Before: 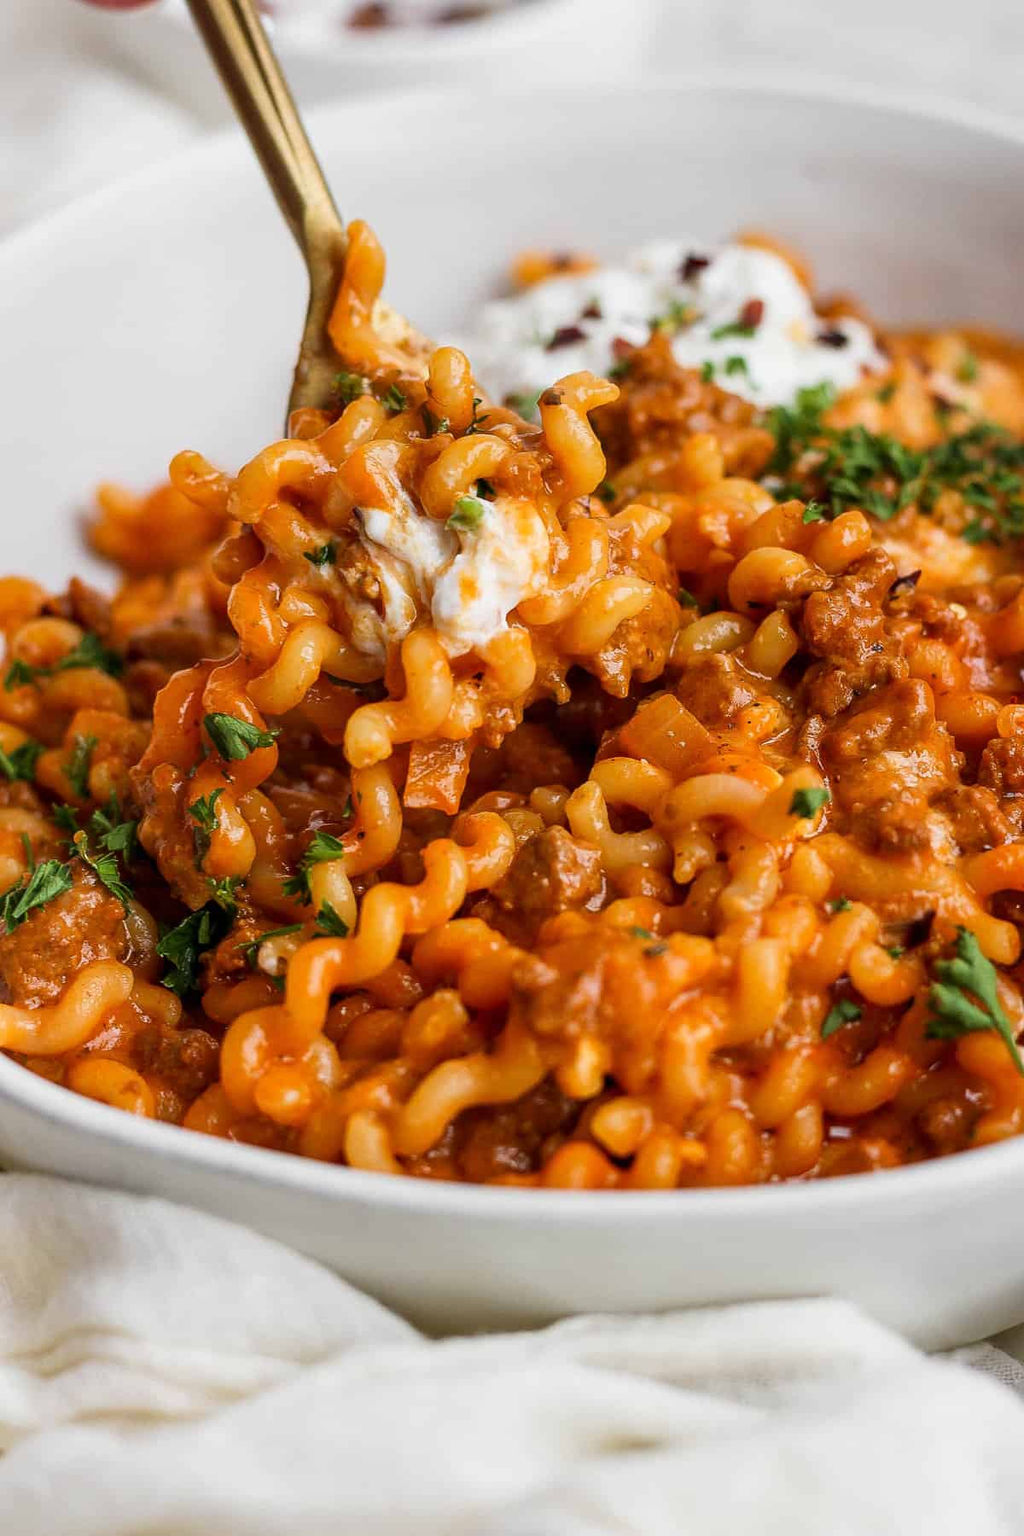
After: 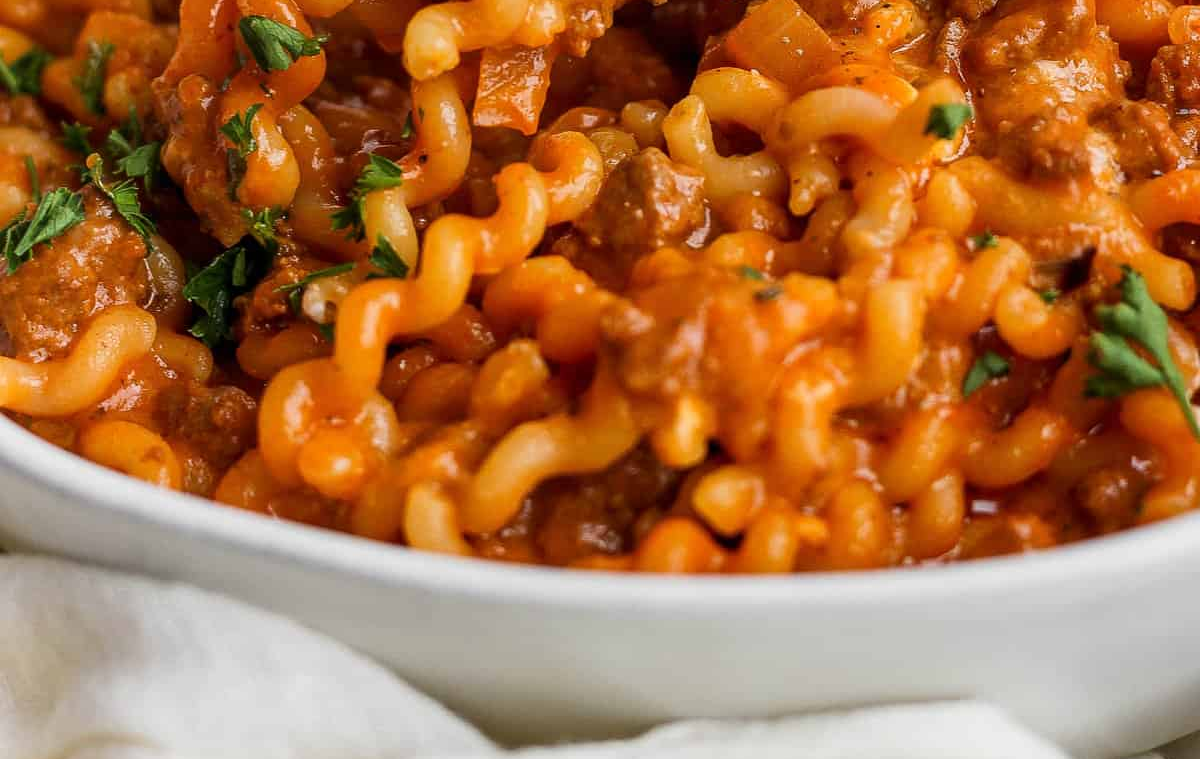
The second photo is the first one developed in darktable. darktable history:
crop: top 45.557%, bottom 12.255%
